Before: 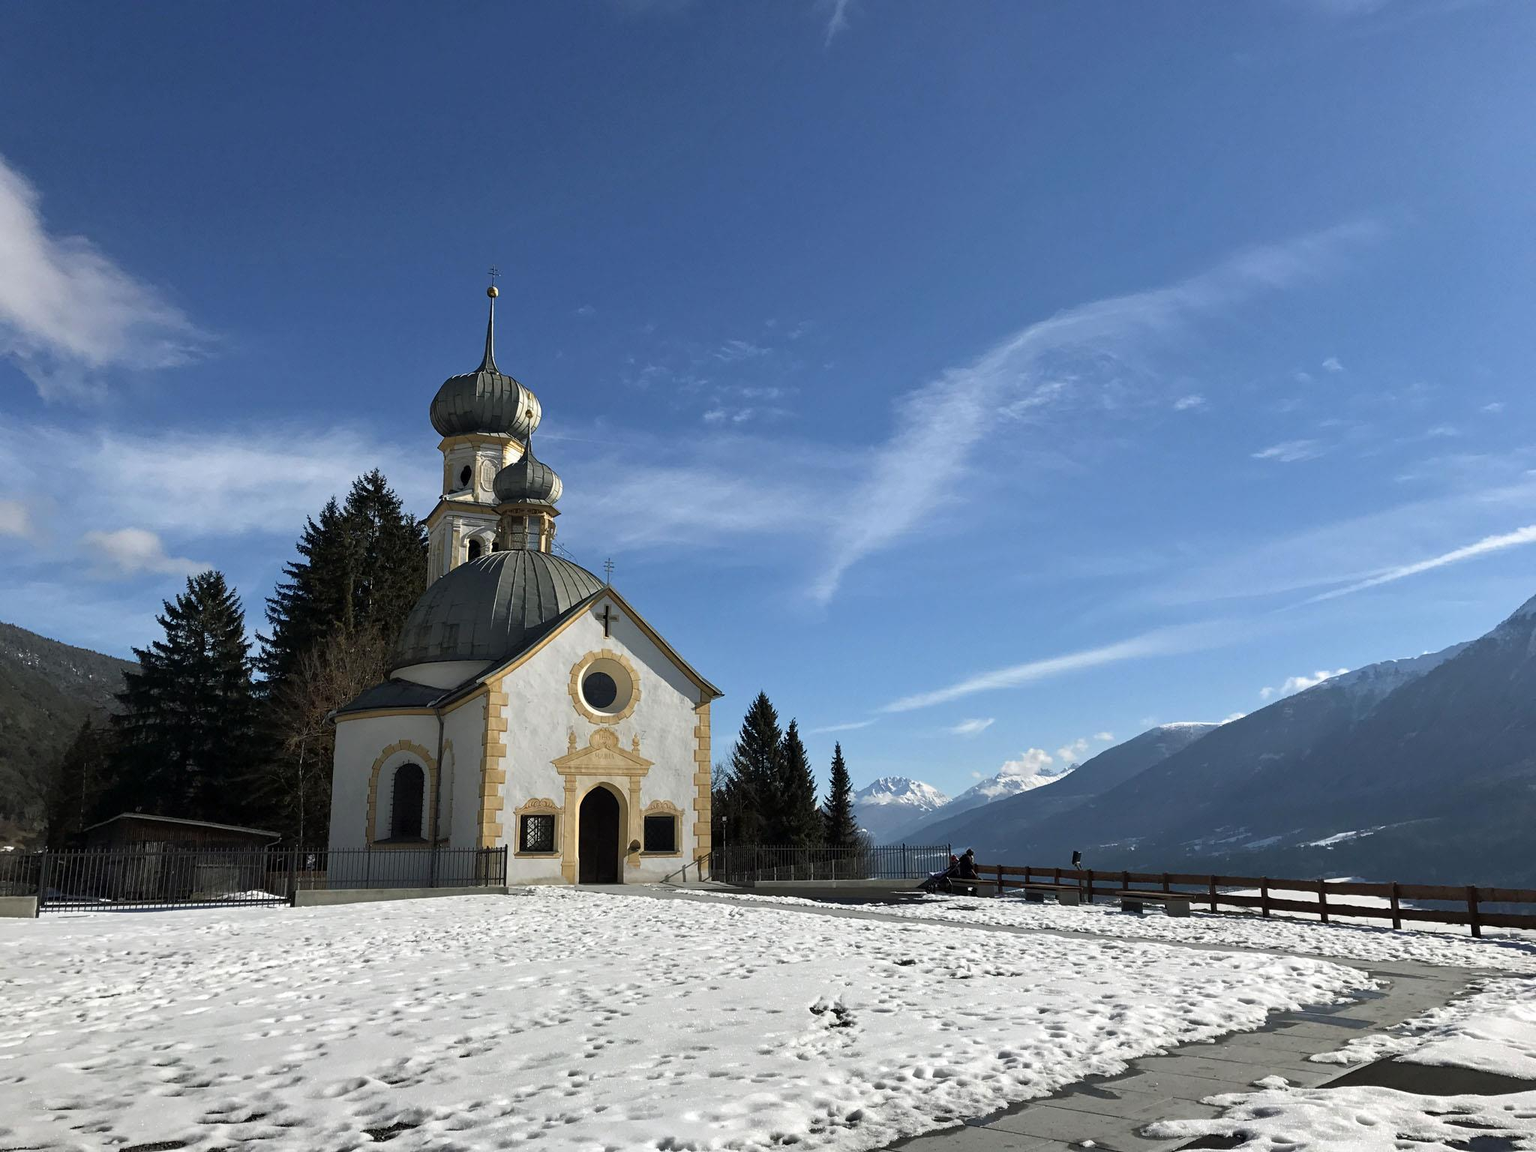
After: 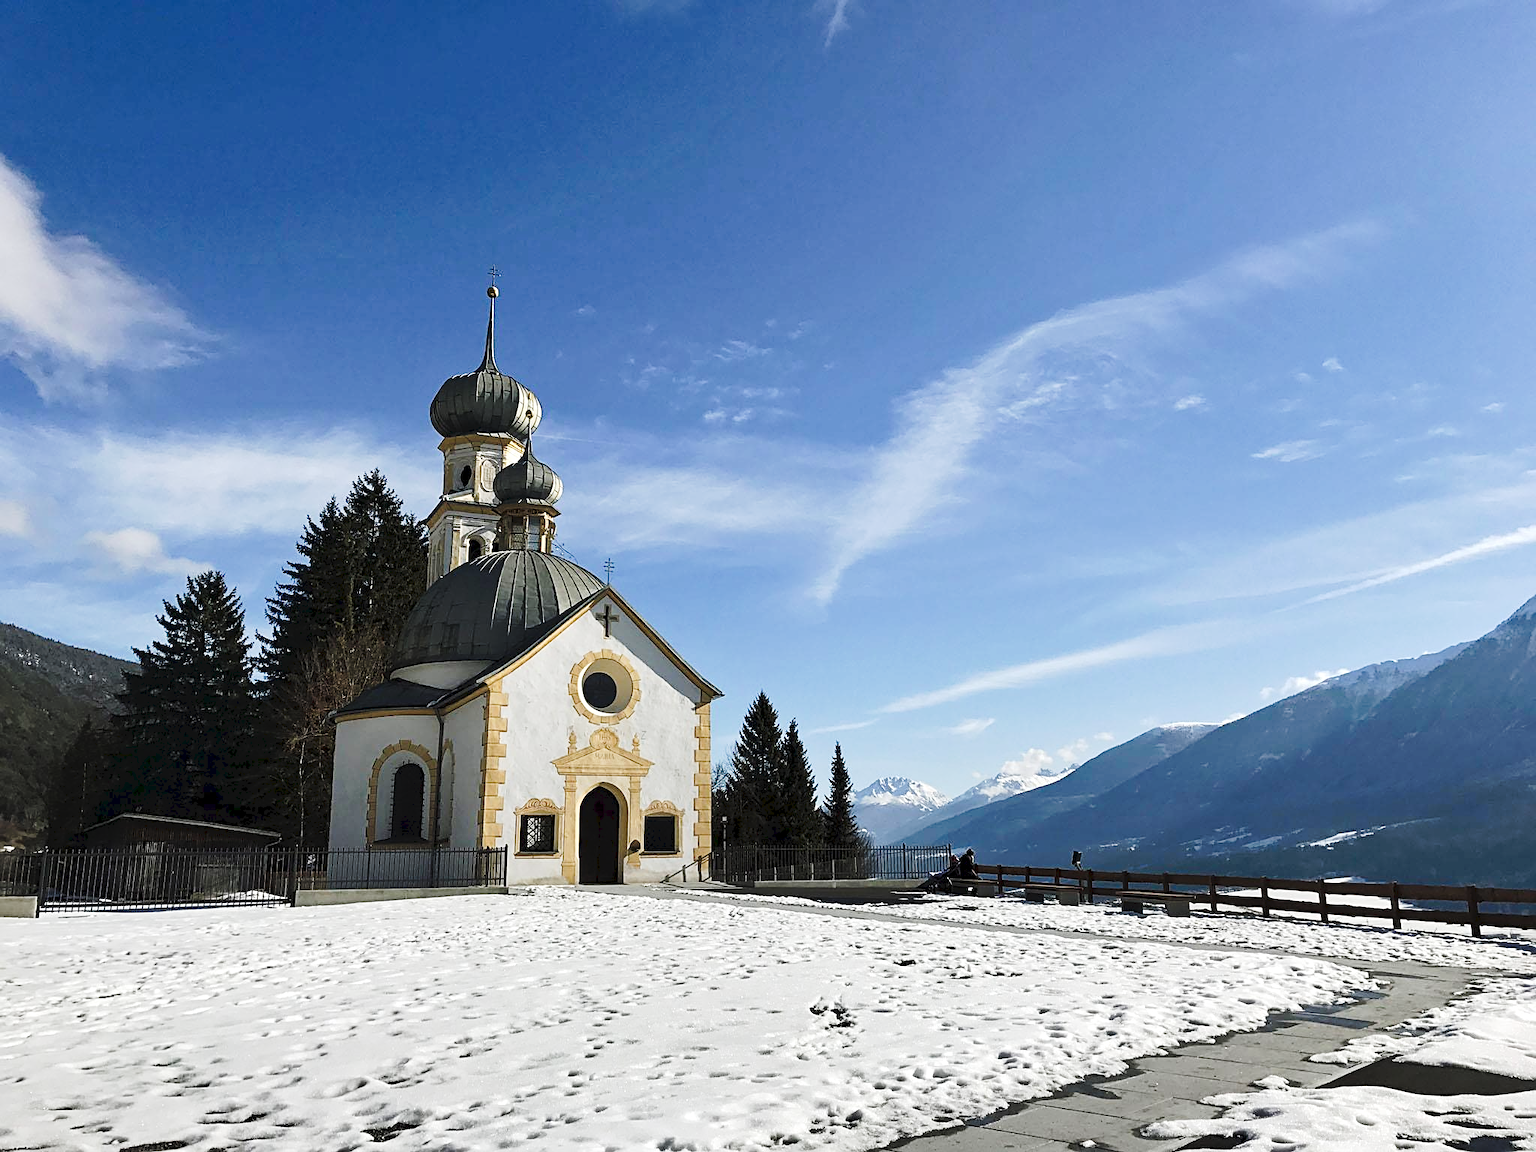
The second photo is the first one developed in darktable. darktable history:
sharpen: on, module defaults
tone curve: curves: ch0 [(0, 0) (0.003, 0.046) (0.011, 0.052) (0.025, 0.059) (0.044, 0.069) (0.069, 0.084) (0.1, 0.107) (0.136, 0.133) (0.177, 0.171) (0.224, 0.216) (0.277, 0.293) (0.335, 0.371) (0.399, 0.481) (0.468, 0.577) (0.543, 0.662) (0.623, 0.749) (0.709, 0.831) (0.801, 0.891) (0.898, 0.942) (1, 1)], preserve colors none
contrast equalizer: octaves 7, y [[0.6 ×6], [0.55 ×6], [0 ×6], [0 ×6], [0 ×6]], mix 0.15
